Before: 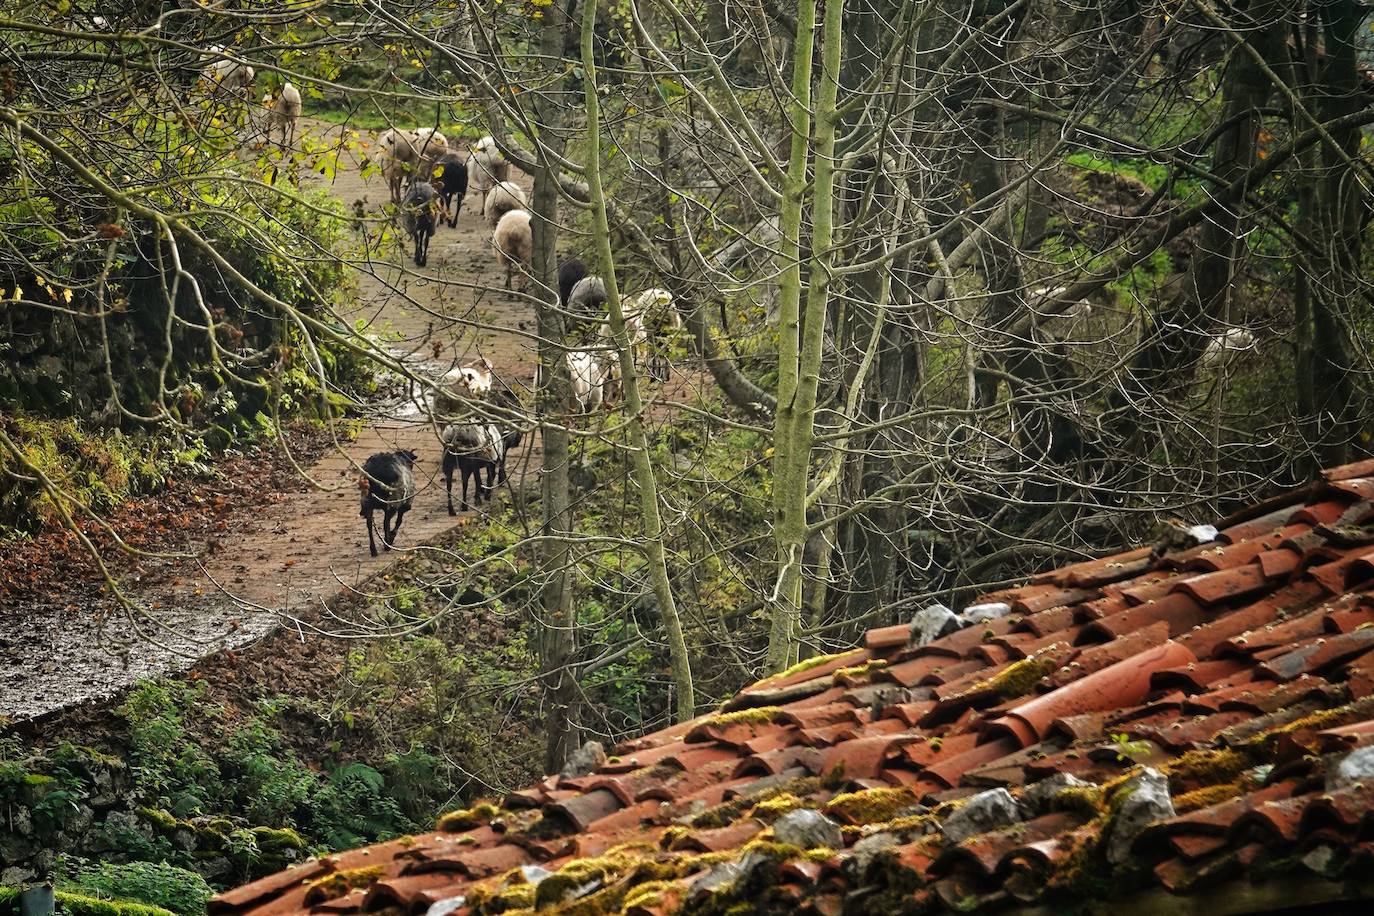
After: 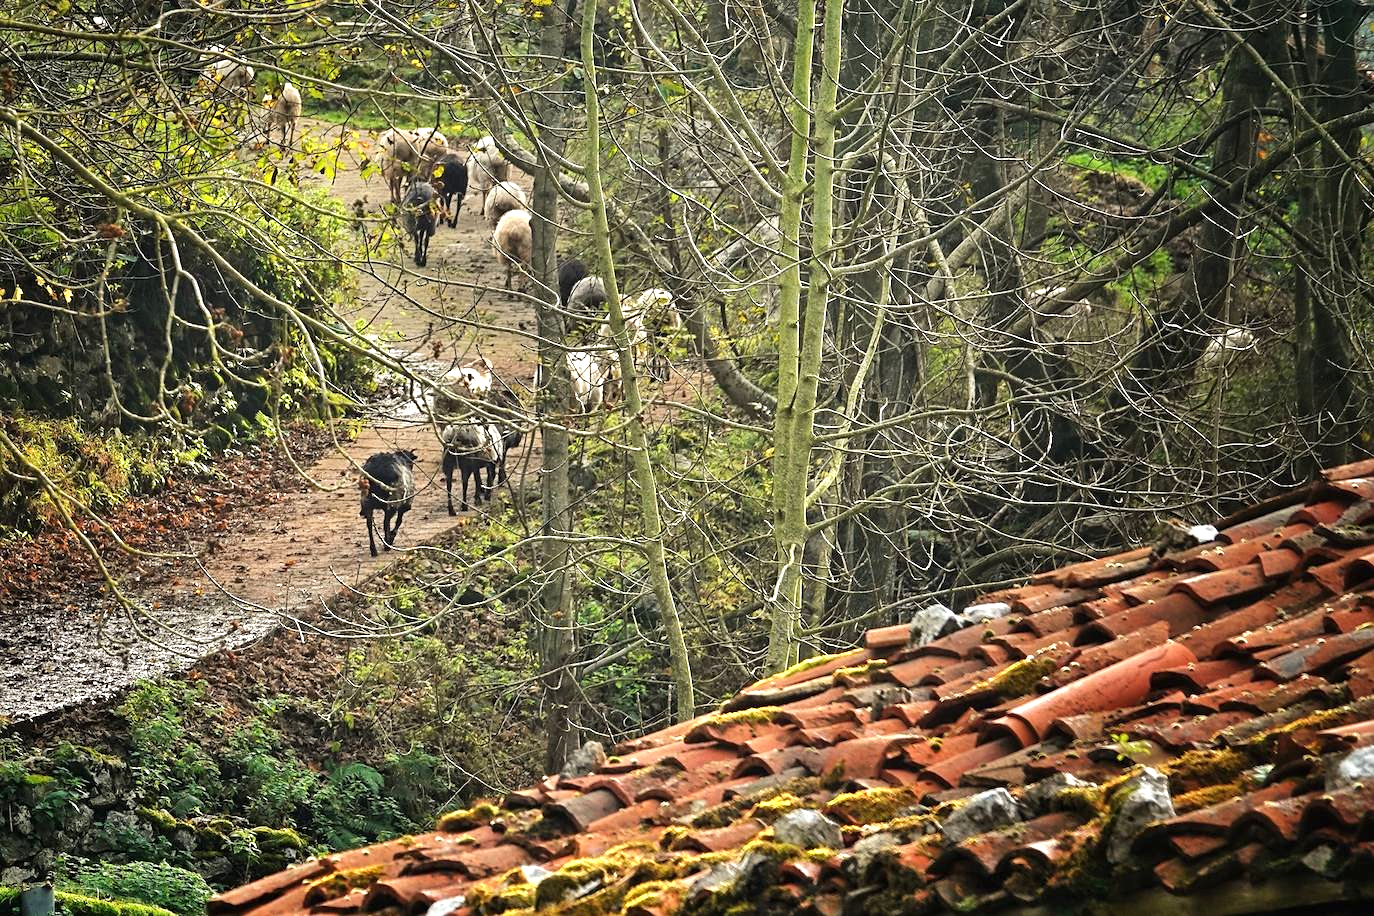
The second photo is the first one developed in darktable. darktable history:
sharpen: amount 0.218
exposure: black level correction 0, exposure 0.693 EV, compensate highlight preservation false
